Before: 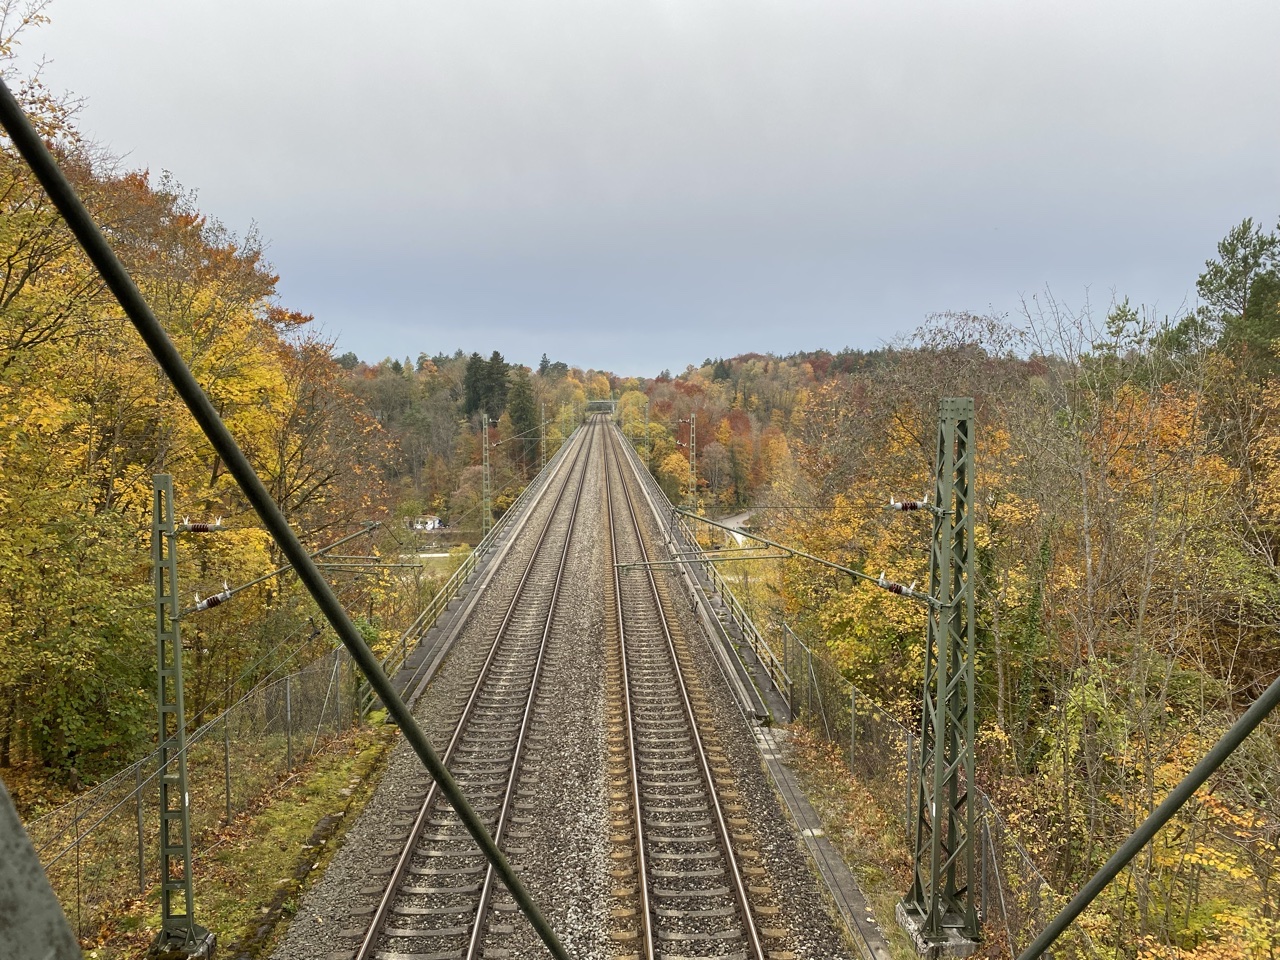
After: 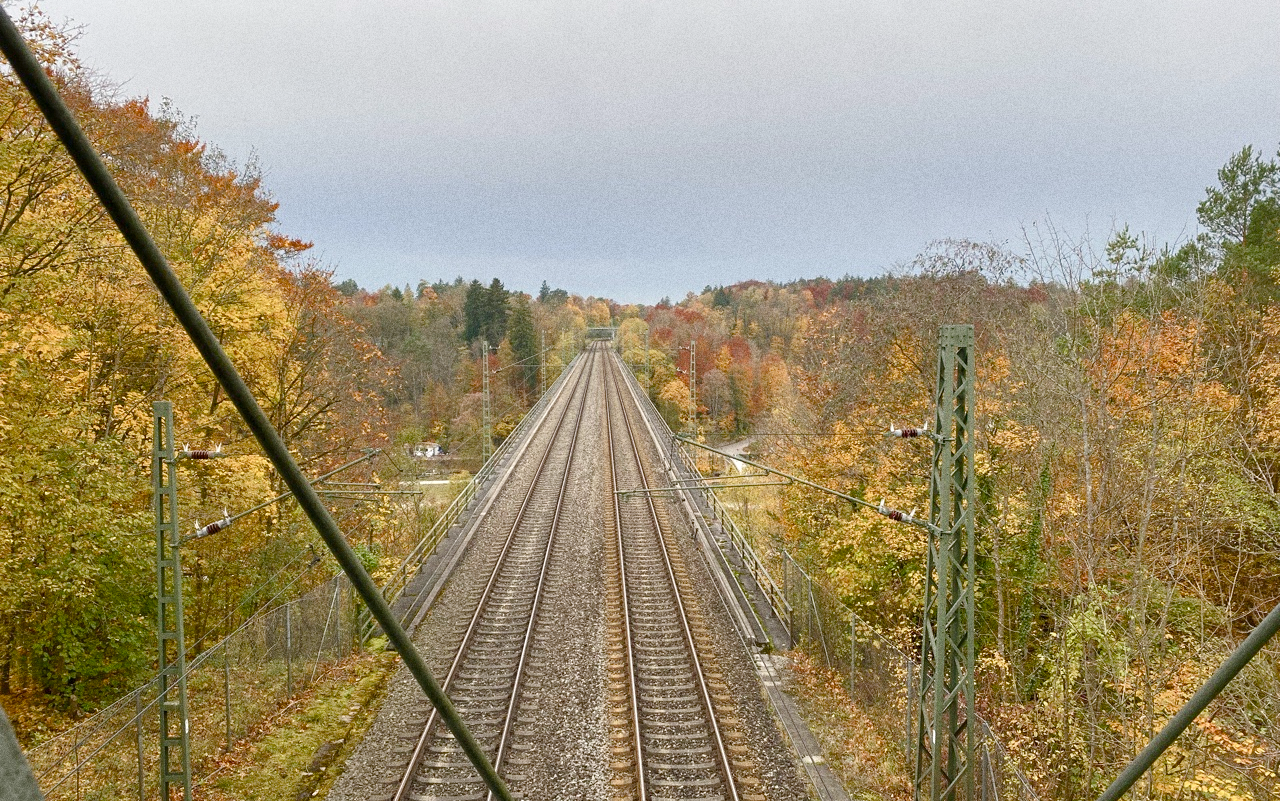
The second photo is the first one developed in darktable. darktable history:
crop: top 7.625%, bottom 8.027%
exposure: exposure 0.376 EV, compensate highlight preservation false
grain: coarseness 11.82 ISO, strength 36.67%, mid-tones bias 74.17%
shadows and highlights: shadows 25, highlights -25
color balance rgb: shadows lift › chroma 1%, shadows lift › hue 113°, highlights gain › chroma 0.2%, highlights gain › hue 333°, perceptual saturation grading › global saturation 20%, perceptual saturation grading › highlights -50%, perceptual saturation grading › shadows 25%, contrast -10%
